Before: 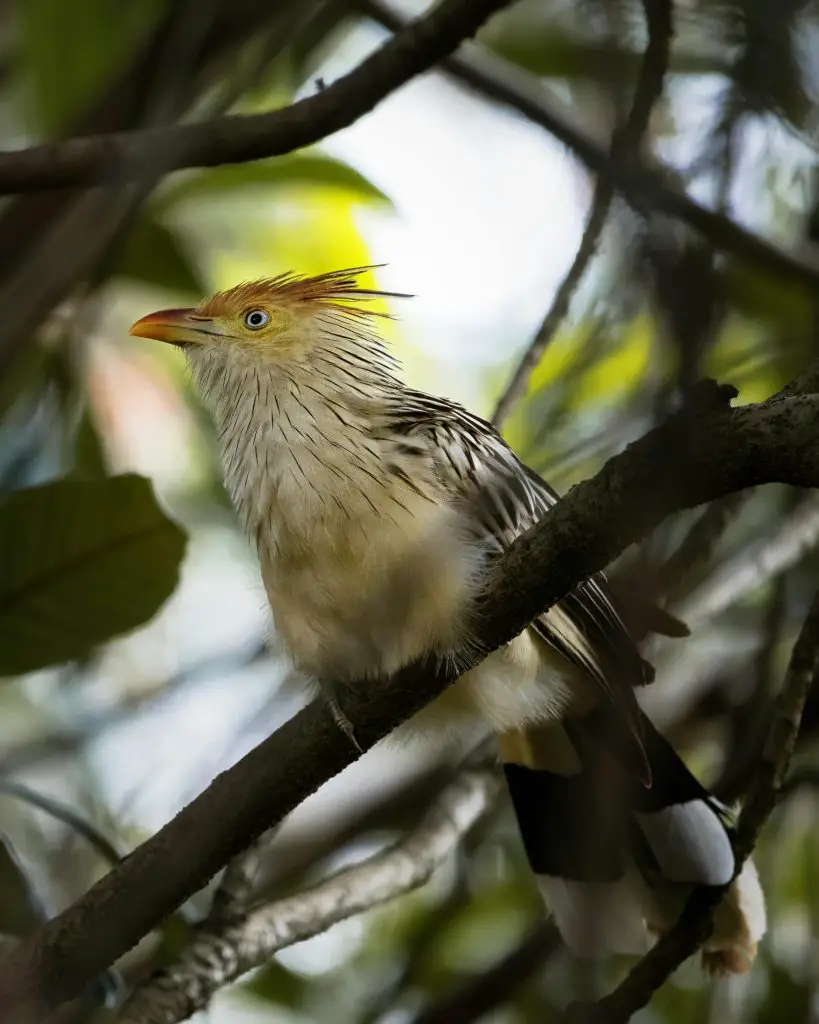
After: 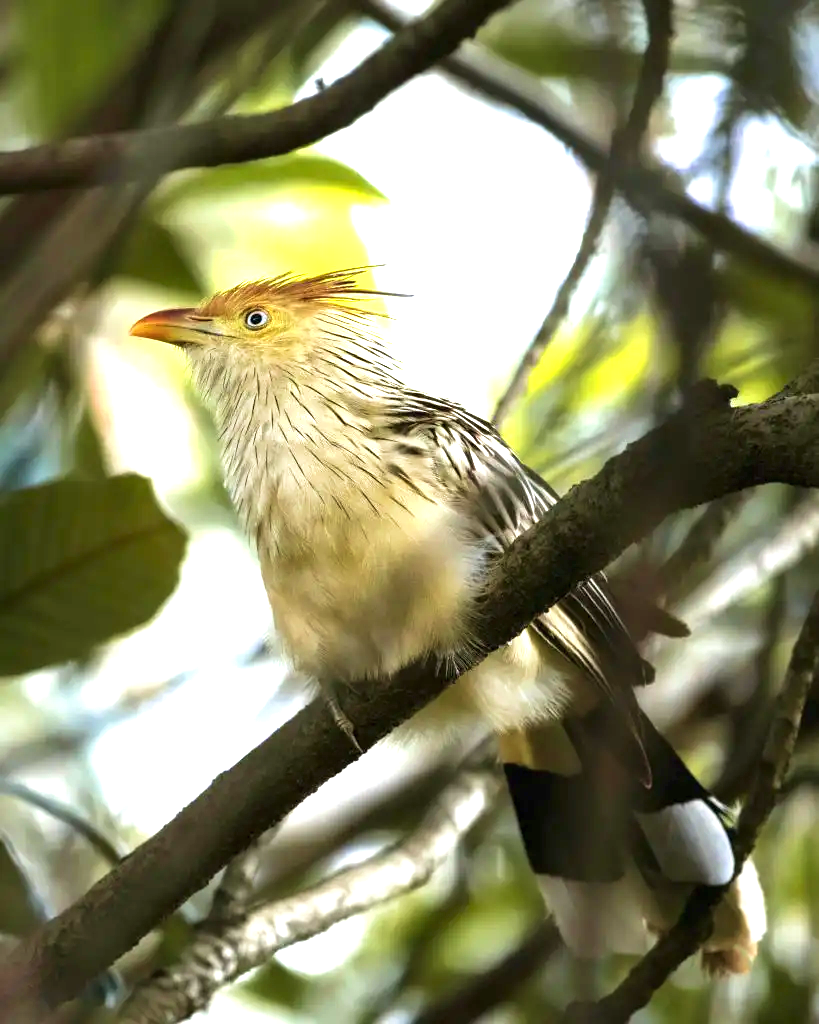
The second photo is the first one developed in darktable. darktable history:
velvia: on, module defaults
exposure: black level correction 0, exposure 1.45 EV, compensate exposure bias true, compensate highlight preservation false
color zones: curves: ch0 [(0.068, 0.464) (0.25, 0.5) (0.48, 0.508) (0.75, 0.536) (0.886, 0.476) (0.967, 0.456)]; ch1 [(0.066, 0.456) (0.25, 0.5) (0.616, 0.508) (0.746, 0.56) (0.934, 0.444)]
